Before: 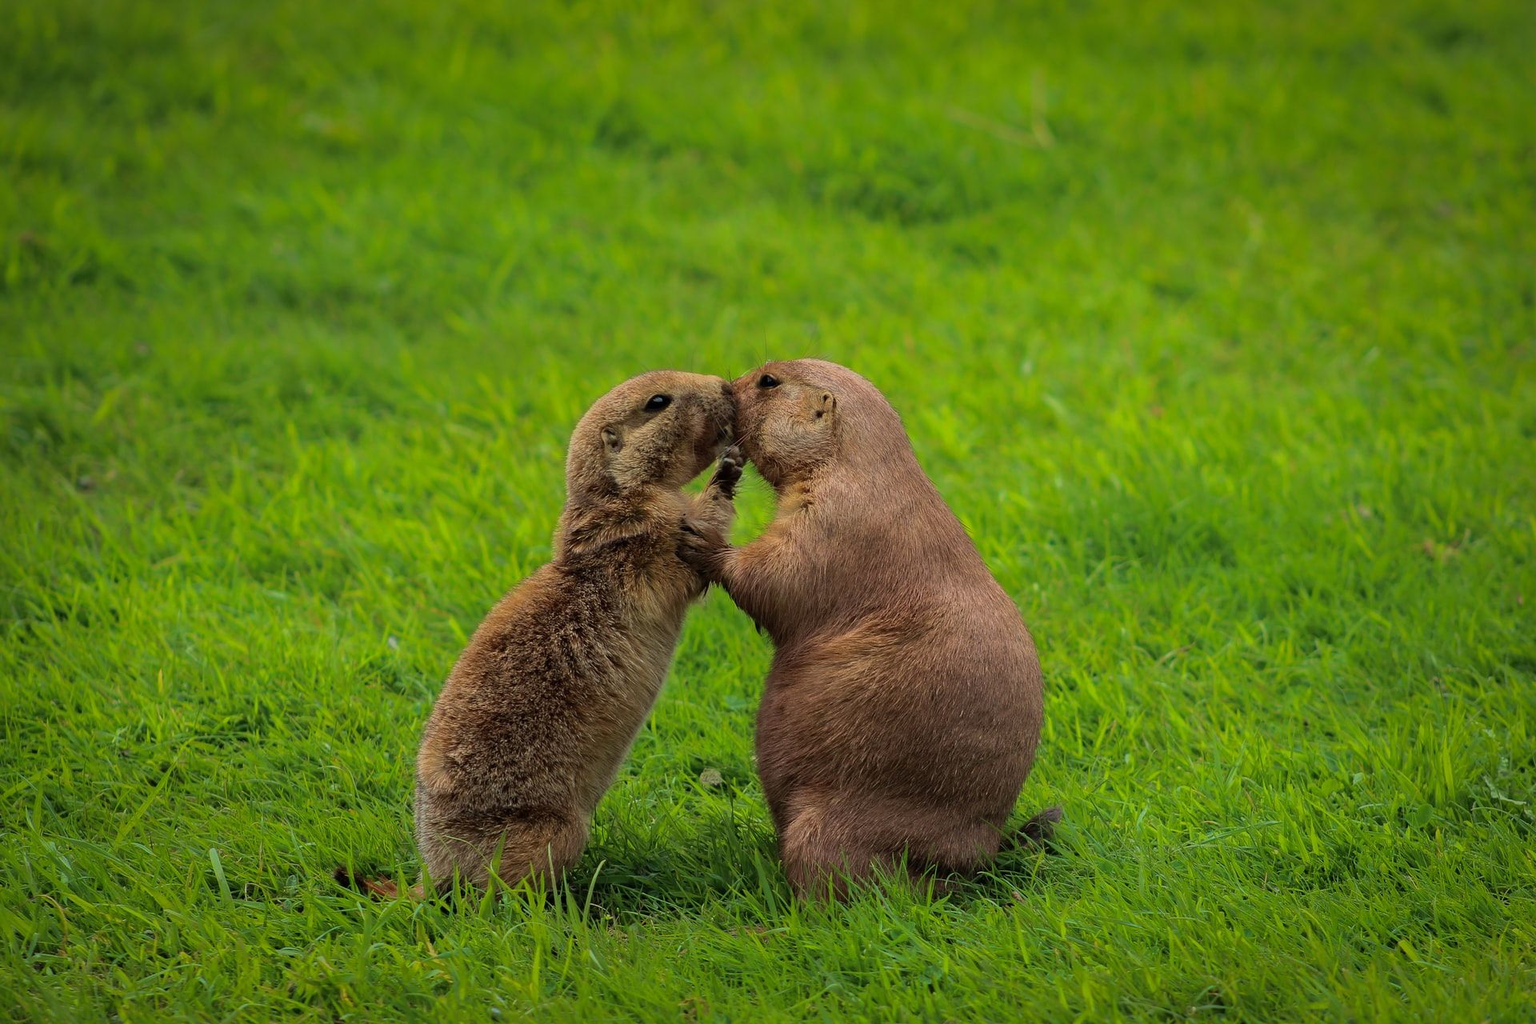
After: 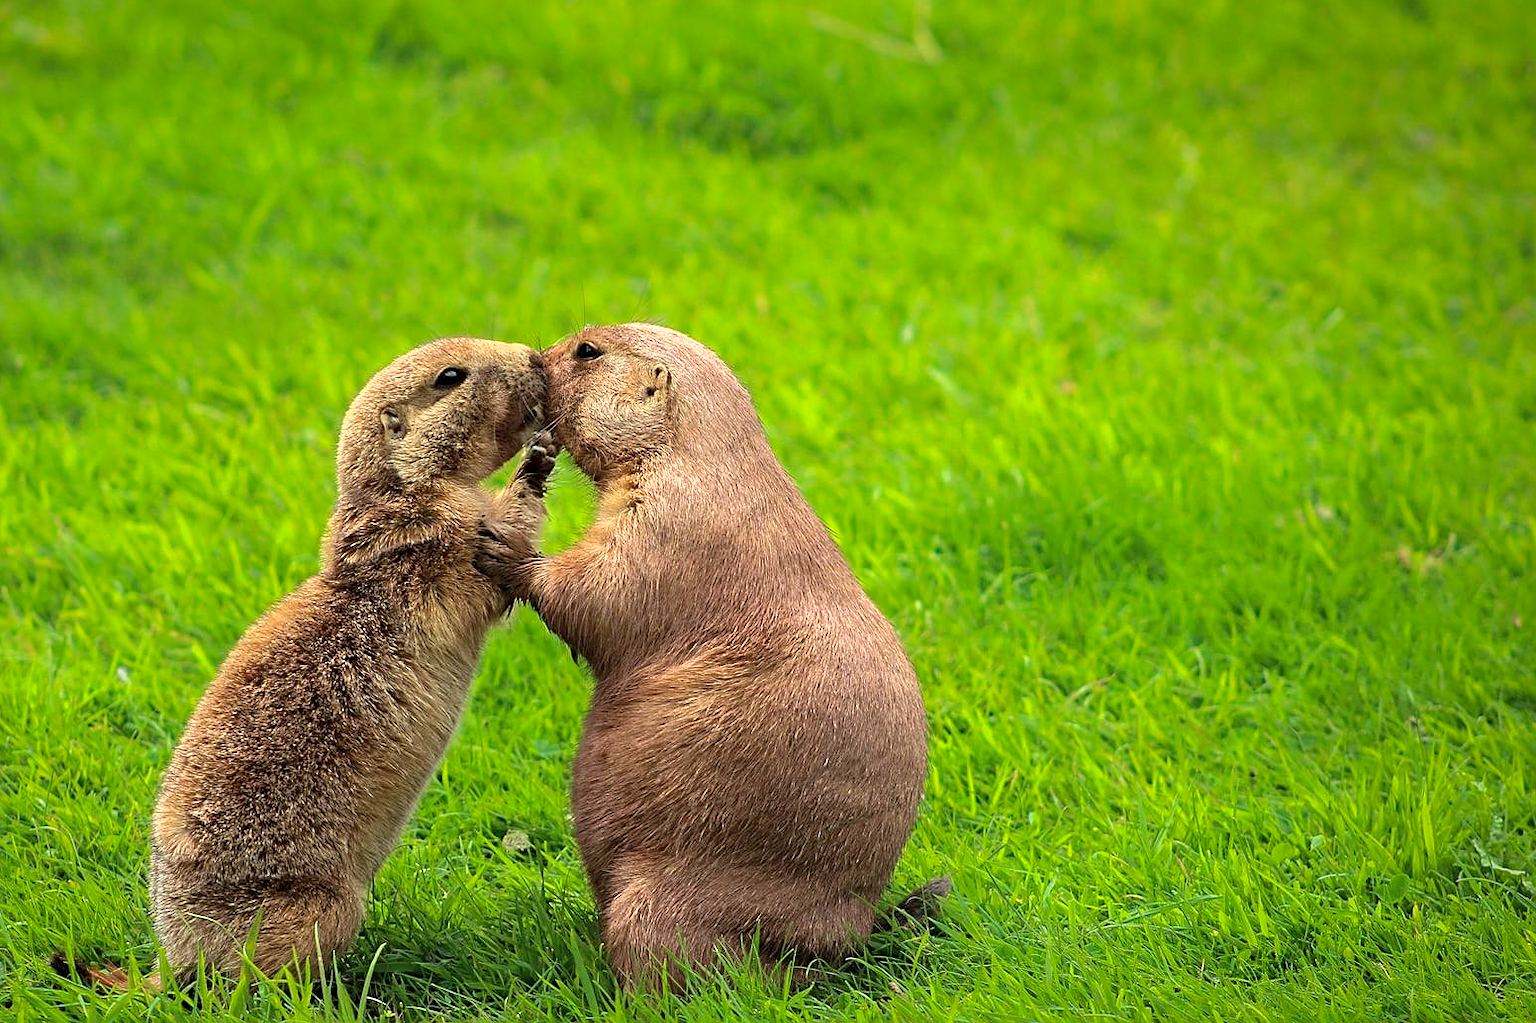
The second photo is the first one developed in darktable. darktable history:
exposure: black level correction 0.001, exposure 1.05 EV, compensate exposure bias true, compensate highlight preservation false
crop: left 19.159%, top 9.58%, bottom 9.58%
sharpen: on, module defaults
color zones: curves: ch0 [(0.25, 0.5) (0.636, 0.25) (0.75, 0.5)]
